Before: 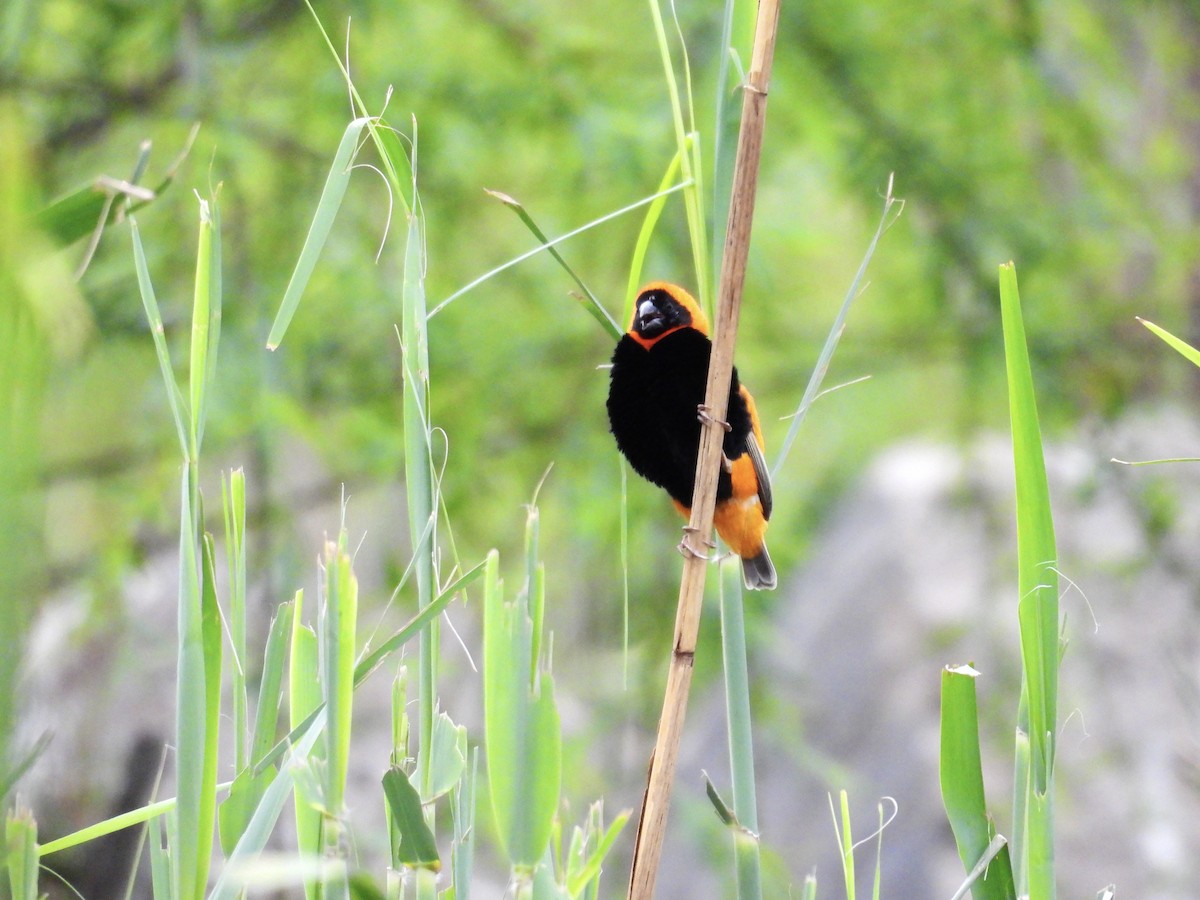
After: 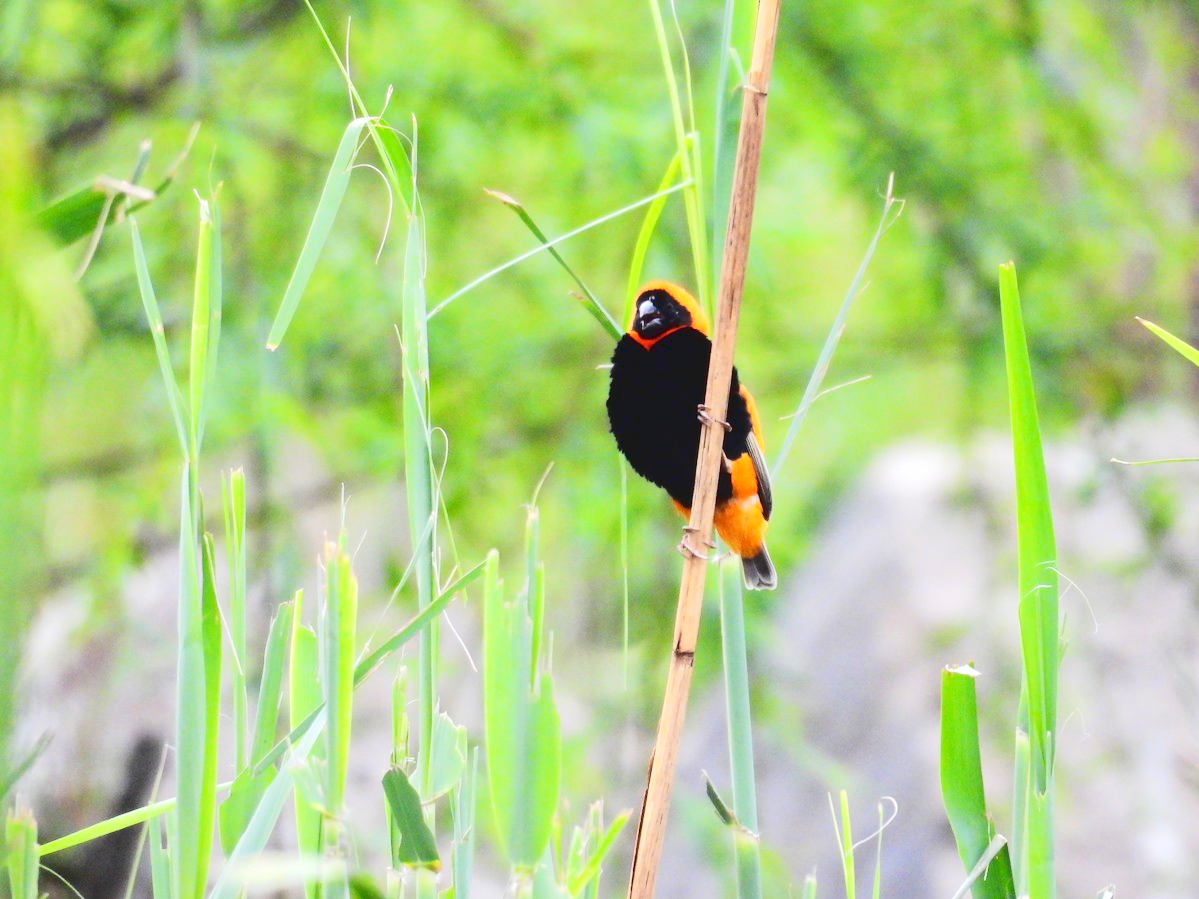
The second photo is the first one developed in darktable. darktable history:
crop: left 0.025%
tone curve: curves: ch0 [(0, 0) (0.003, 0.077) (0.011, 0.079) (0.025, 0.085) (0.044, 0.095) (0.069, 0.109) (0.1, 0.124) (0.136, 0.142) (0.177, 0.169) (0.224, 0.207) (0.277, 0.267) (0.335, 0.347) (0.399, 0.442) (0.468, 0.54) (0.543, 0.635) (0.623, 0.726) (0.709, 0.813) (0.801, 0.882) (0.898, 0.934) (1, 1)], color space Lab, linked channels, preserve colors none
